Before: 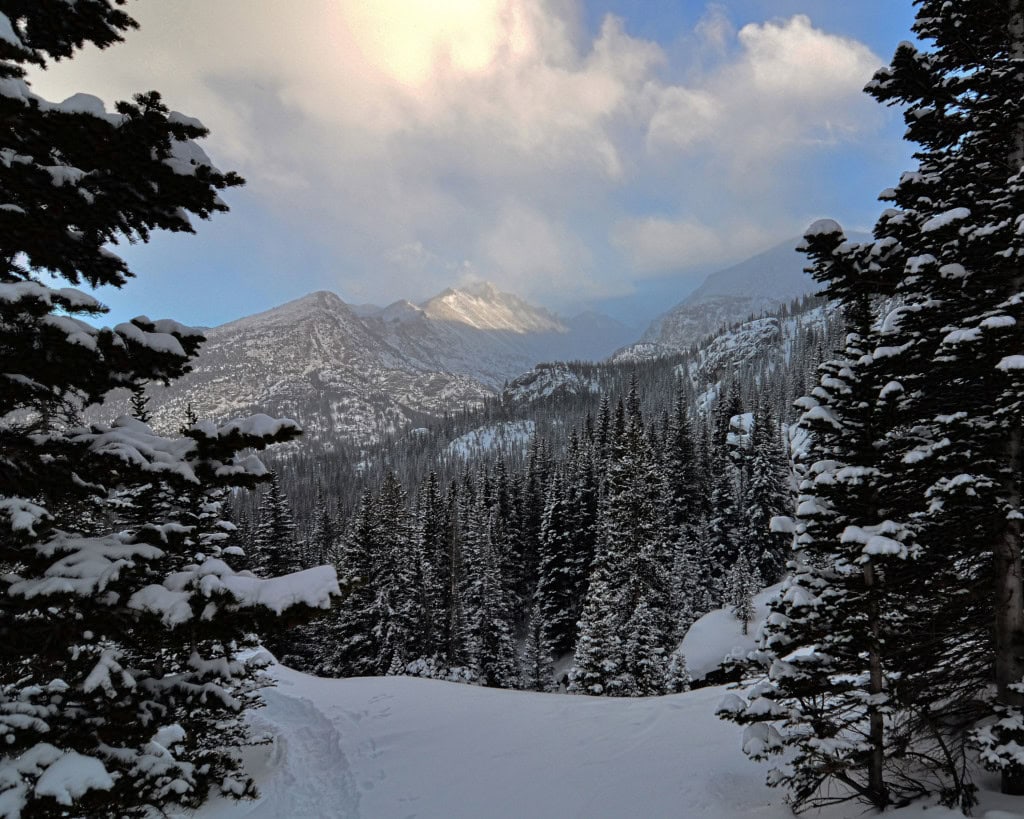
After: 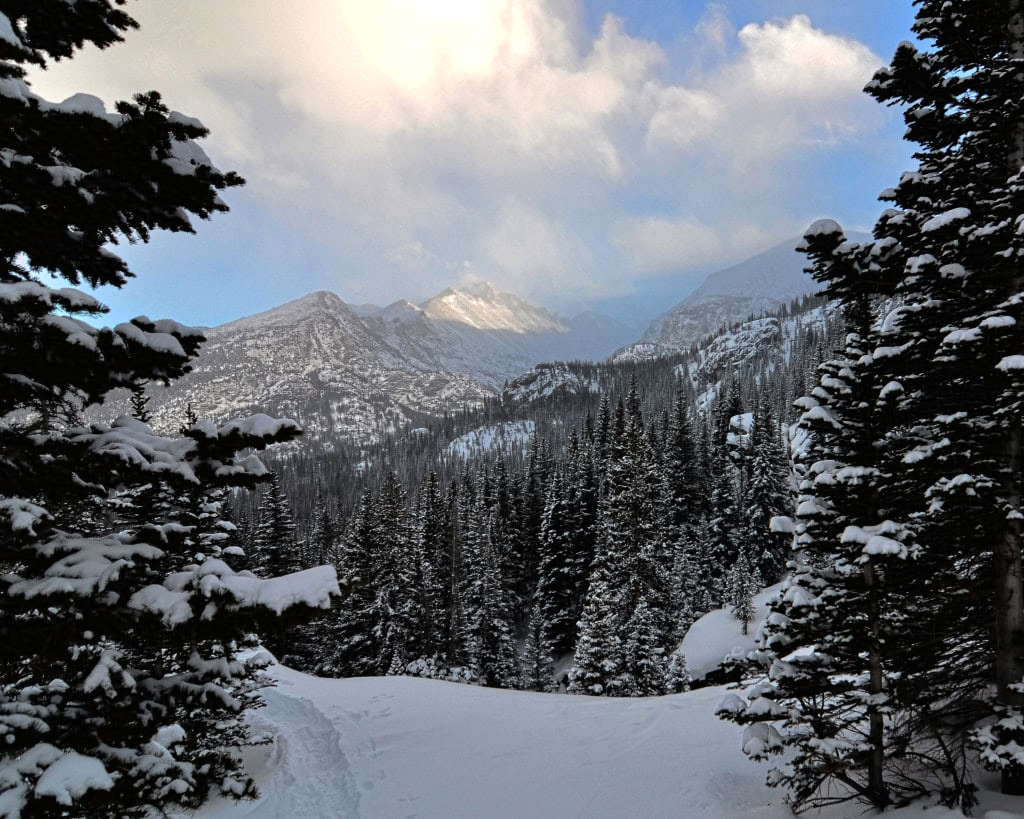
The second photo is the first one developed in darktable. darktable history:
tone equalizer: -8 EV -0.454 EV, -7 EV -0.427 EV, -6 EV -0.306 EV, -5 EV -0.243 EV, -3 EV 0.22 EV, -2 EV 0.339 EV, -1 EV 0.364 EV, +0 EV 0.426 EV, edges refinement/feathering 500, mask exposure compensation -1.57 EV, preserve details no
